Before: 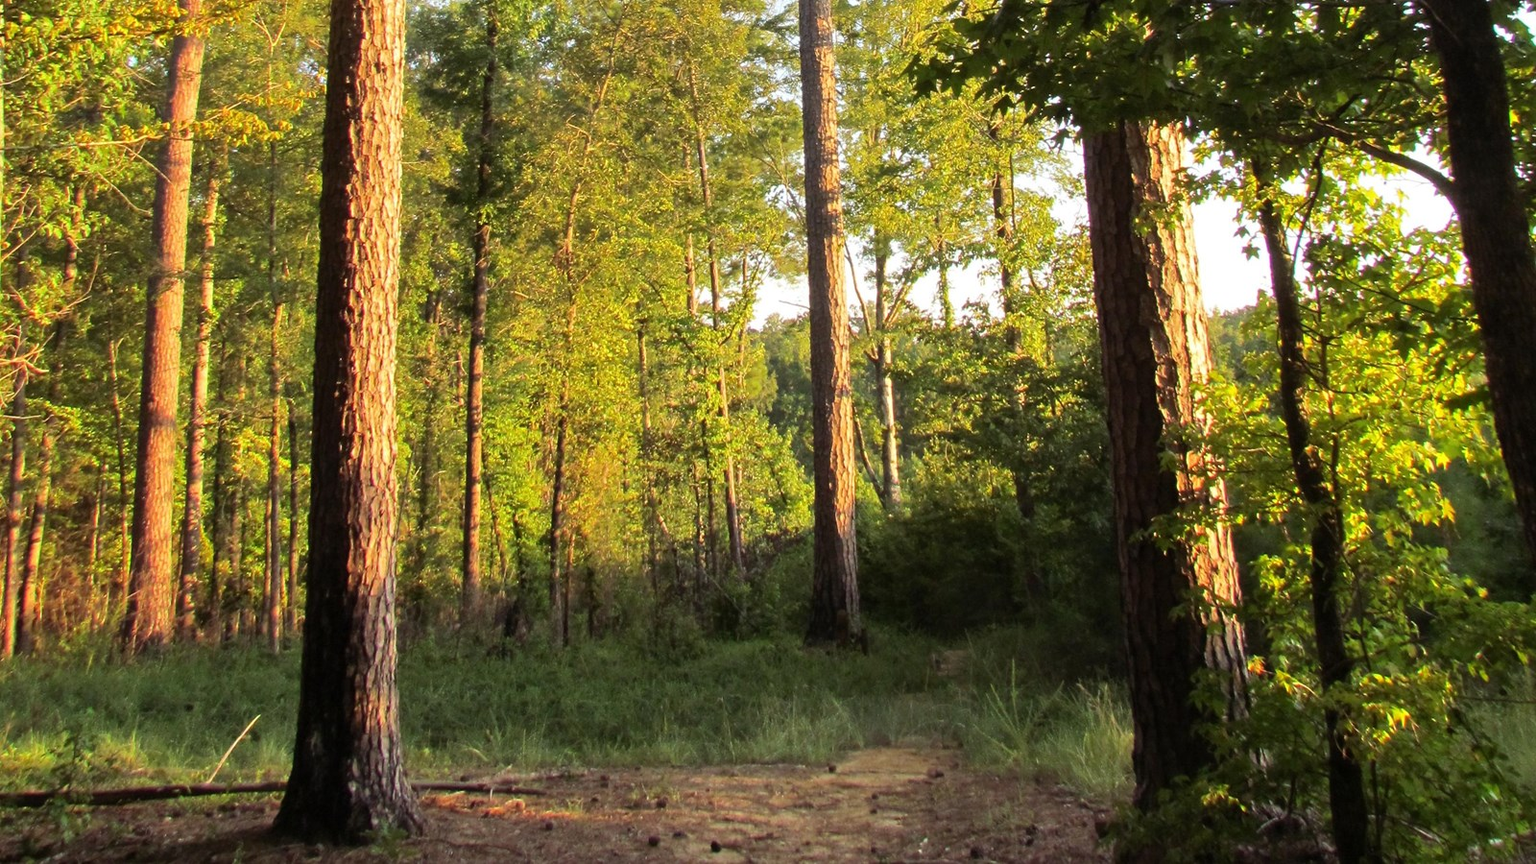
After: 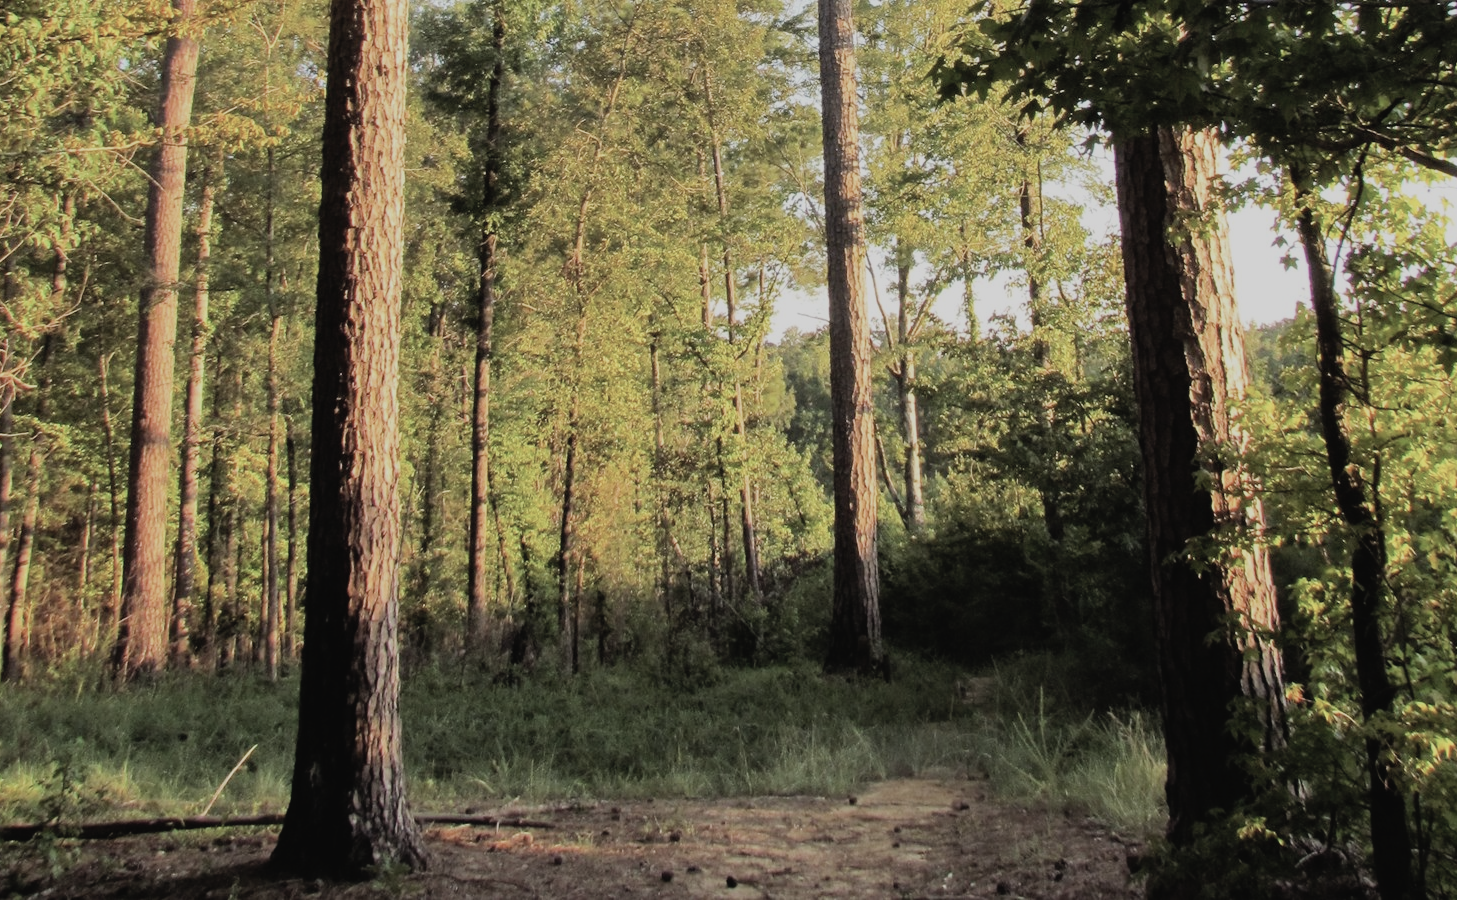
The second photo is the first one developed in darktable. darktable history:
filmic rgb: black relative exposure -7.65 EV, white relative exposure 4.56 EV, hardness 3.61, contrast 1.058, iterations of high-quality reconstruction 0
contrast brightness saturation: contrast -0.047, saturation -0.402
crop and rotate: left 0.97%, right 7.933%
